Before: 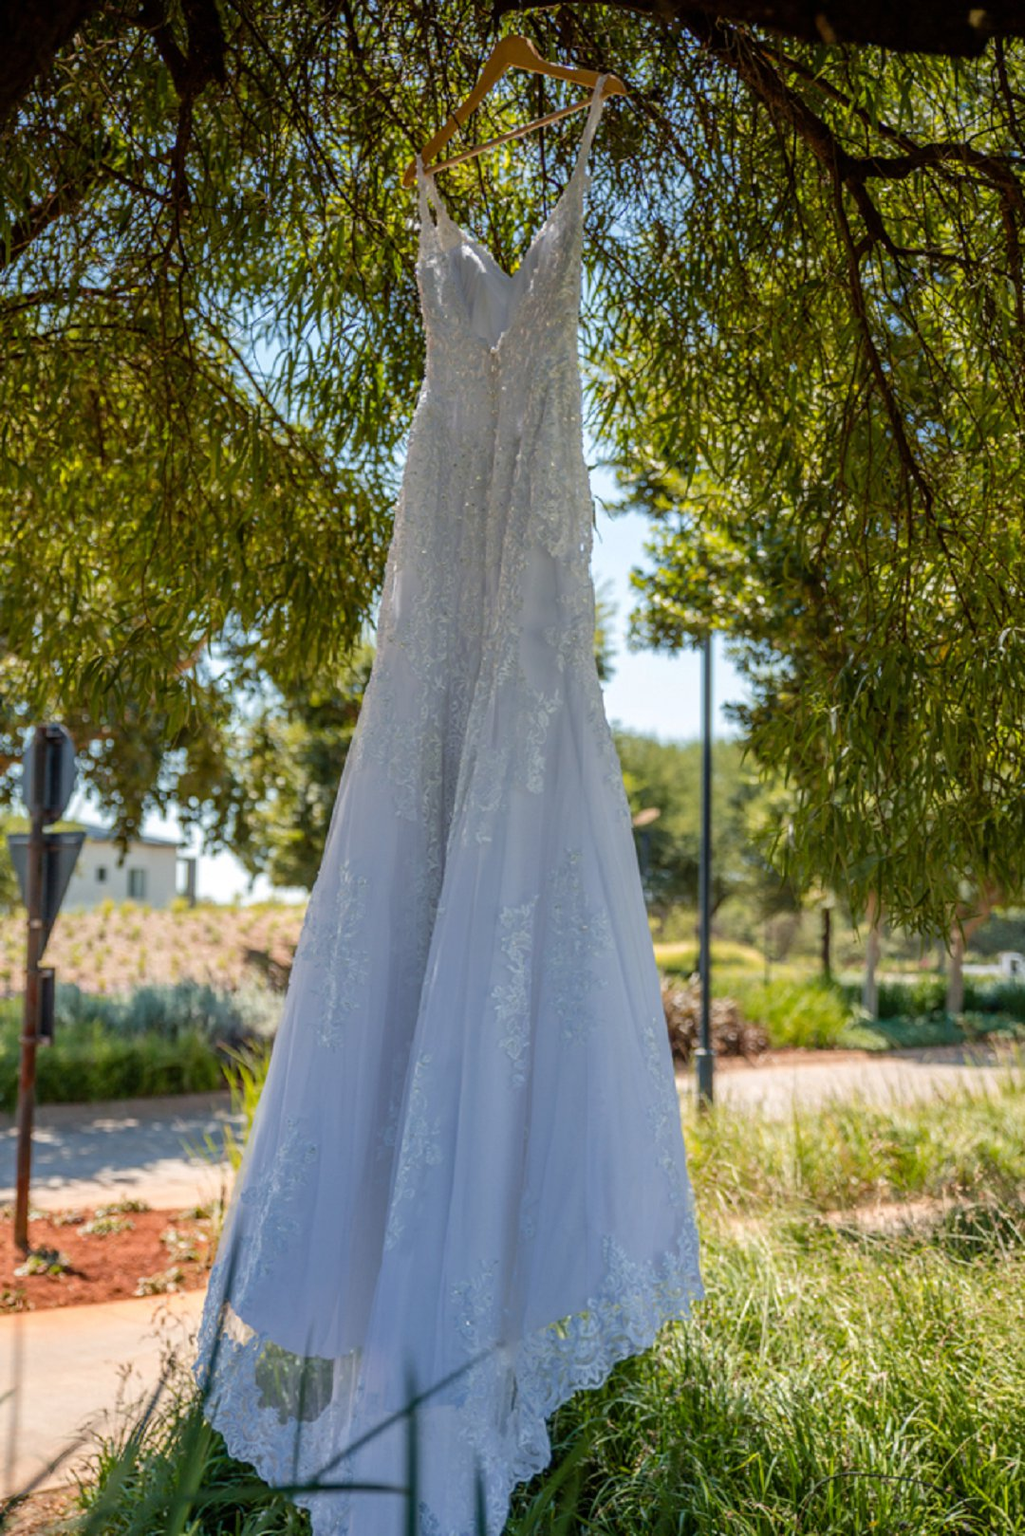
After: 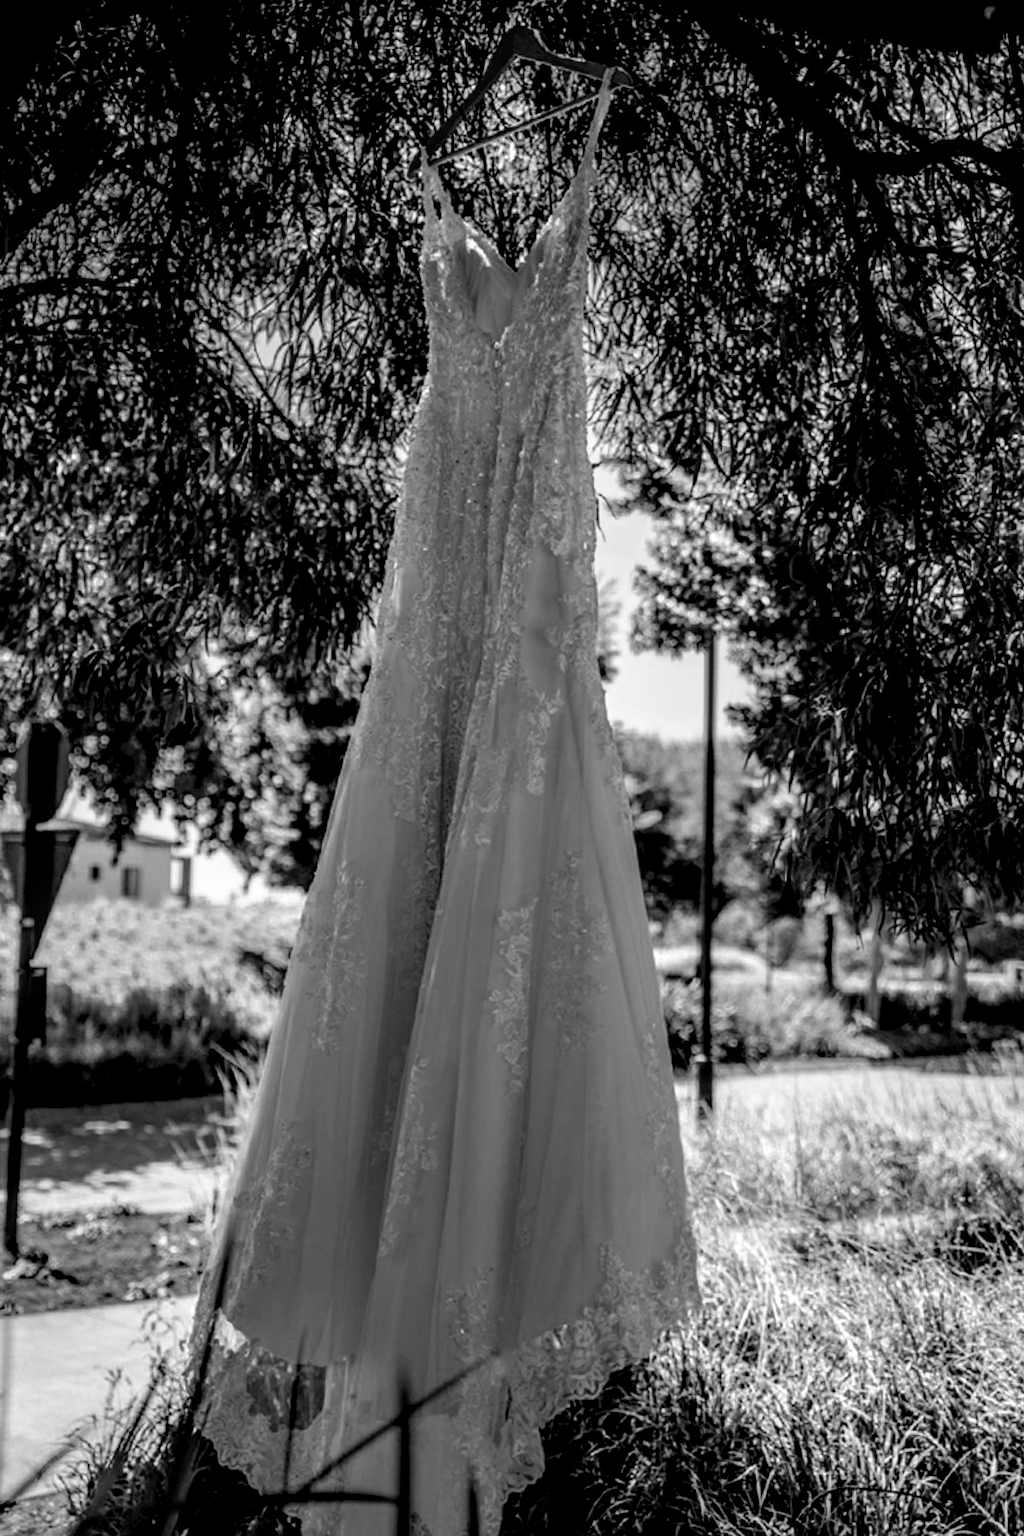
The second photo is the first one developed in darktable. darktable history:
color zones: curves: ch0 [(0.002, 0.593) (0.143, 0.417) (0.285, 0.541) (0.455, 0.289) (0.608, 0.327) (0.727, 0.283) (0.869, 0.571) (1, 0.603)]; ch1 [(0, 0) (0.143, 0) (0.286, 0) (0.429, 0) (0.571, 0) (0.714, 0) (0.857, 0)]
base curve: curves: ch0 [(0, 0) (0.595, 0.418) (1, 1)], preserve colors none
tone curve: curves: ch0 [(0, 0.005) (0.103, 0.097) (0.18, 0.22) (0.378, 0.482) (0.504, 0.631) (0.663, 0.801) (0.834, 0.914) (1, 0.971)]; ch1 [(0, 0) (0.172, 0.123) (0.324, 0.253) (0.396, 0.388) (0.478, 0.461) (0.499, 0.498) (0.545, 0.587) (0.604, 0.692) (0.704, 0.818) (1, 1)]; ch2 [(0, 0) (0.411, 0.424) (0.496, 0.5) (0.521, 0.537) (0.555, 0.585) (0.628, 0.703) (1, 1)], preserve colors none
color balance rgb: shadows lift › luminance -41.113%, shadows lift › chroma 14.42%, shadows lift › hue 258.97°, perceptual saturation grading › global saturation 20%, perceptual saturation grading › highlights -25.434%, perceptual saturation grading › shadows 25.041%, global vibrance 20%
exposure: black level correction 0.047, exposure 0.013 EV, compensate highlight preservation false
crop and rotate: angle -0.527°
shadows and highlights: radius 125.47, shadows 21.28, highlights -22.5, low approximation 0.01
local contrast: detail 130%
